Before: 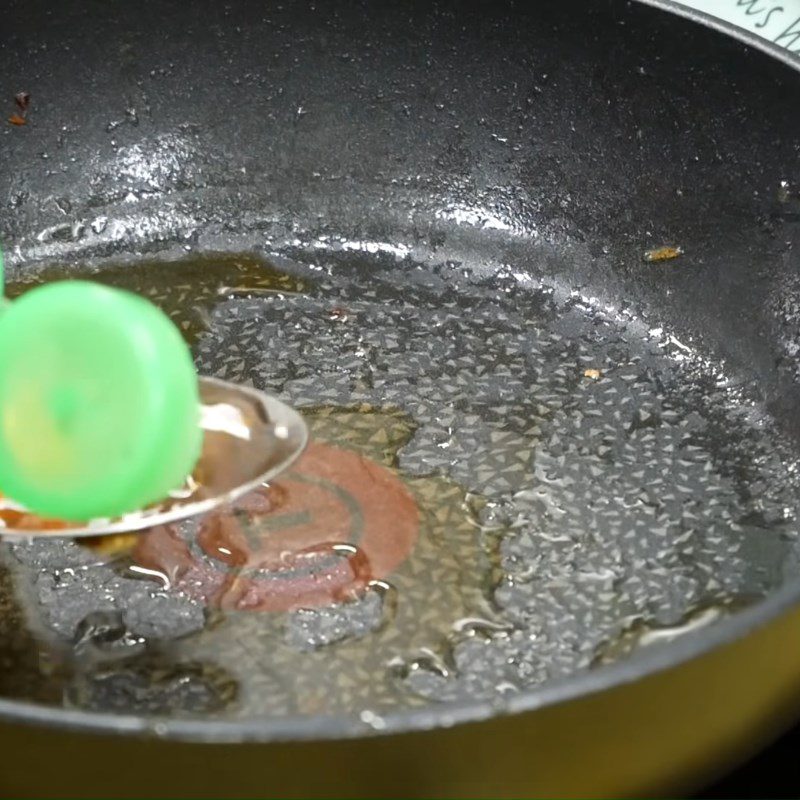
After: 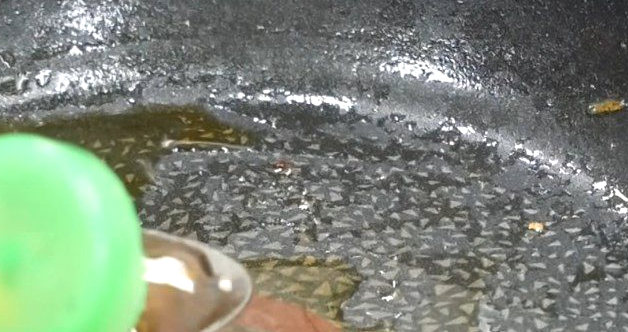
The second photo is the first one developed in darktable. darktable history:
levels: levels [0, 0.476, 0.951]
crop: left 7.036%, top 18.398%, right 14.379%, bottom 40.043%
